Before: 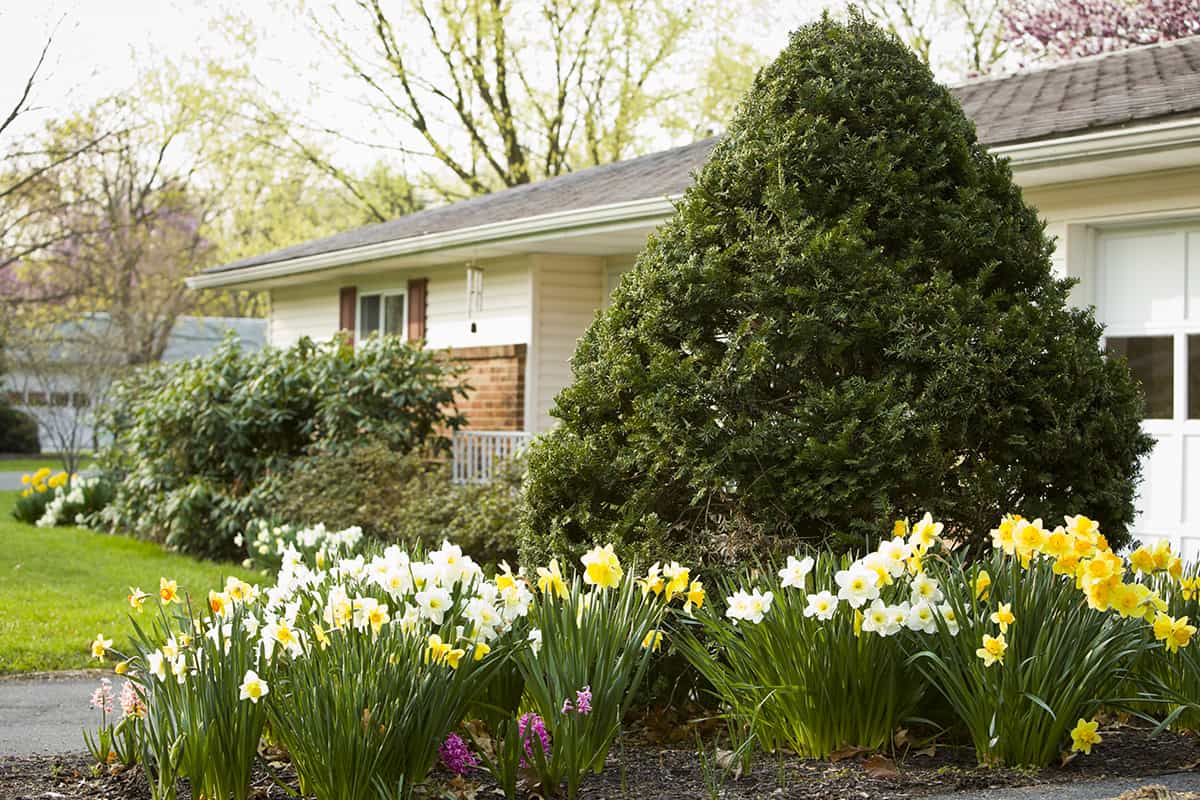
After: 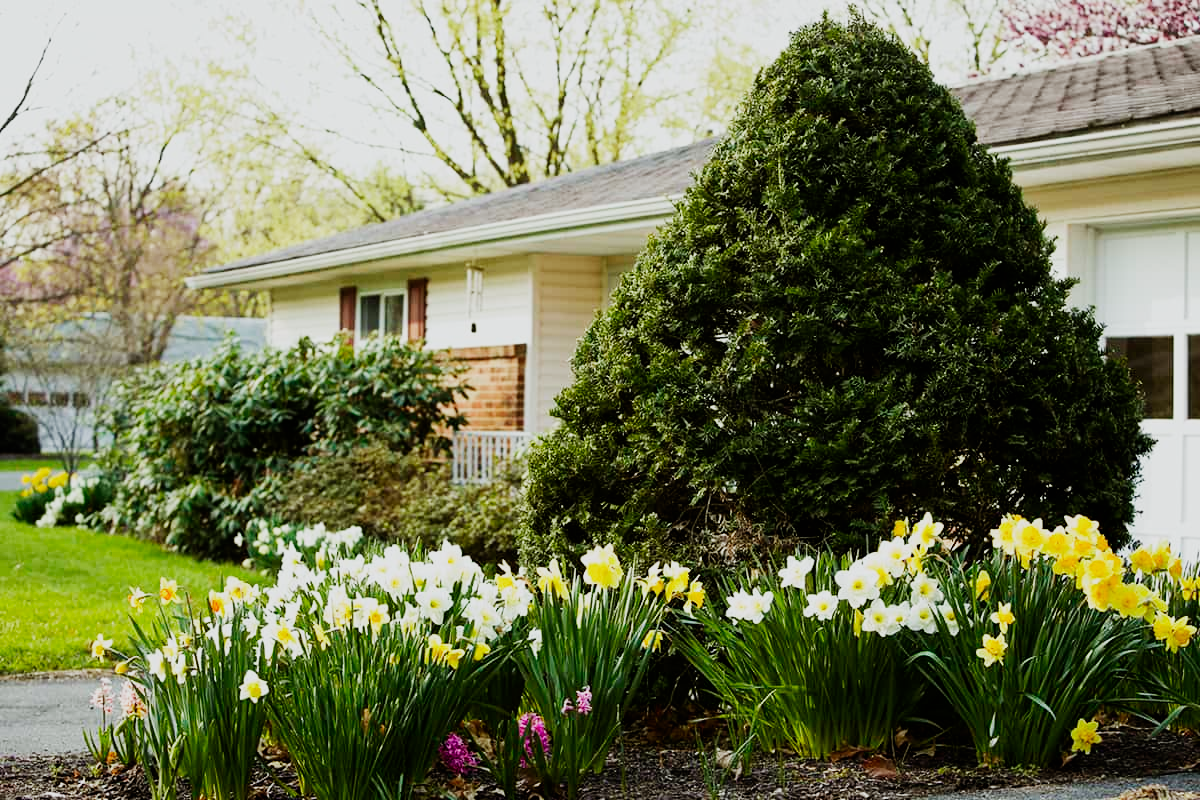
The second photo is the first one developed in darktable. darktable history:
sigmoid: contrast 1.7, skew -0.1, preserve hue 0%, red attenuation 0.1, red rotation 0.035, green attenuation 0.1, green rotation -0.017, blue attenuation 0.15, blue rotation -0.052, base primaries Rec2020
white balance: red 0.978, blue 0.999
